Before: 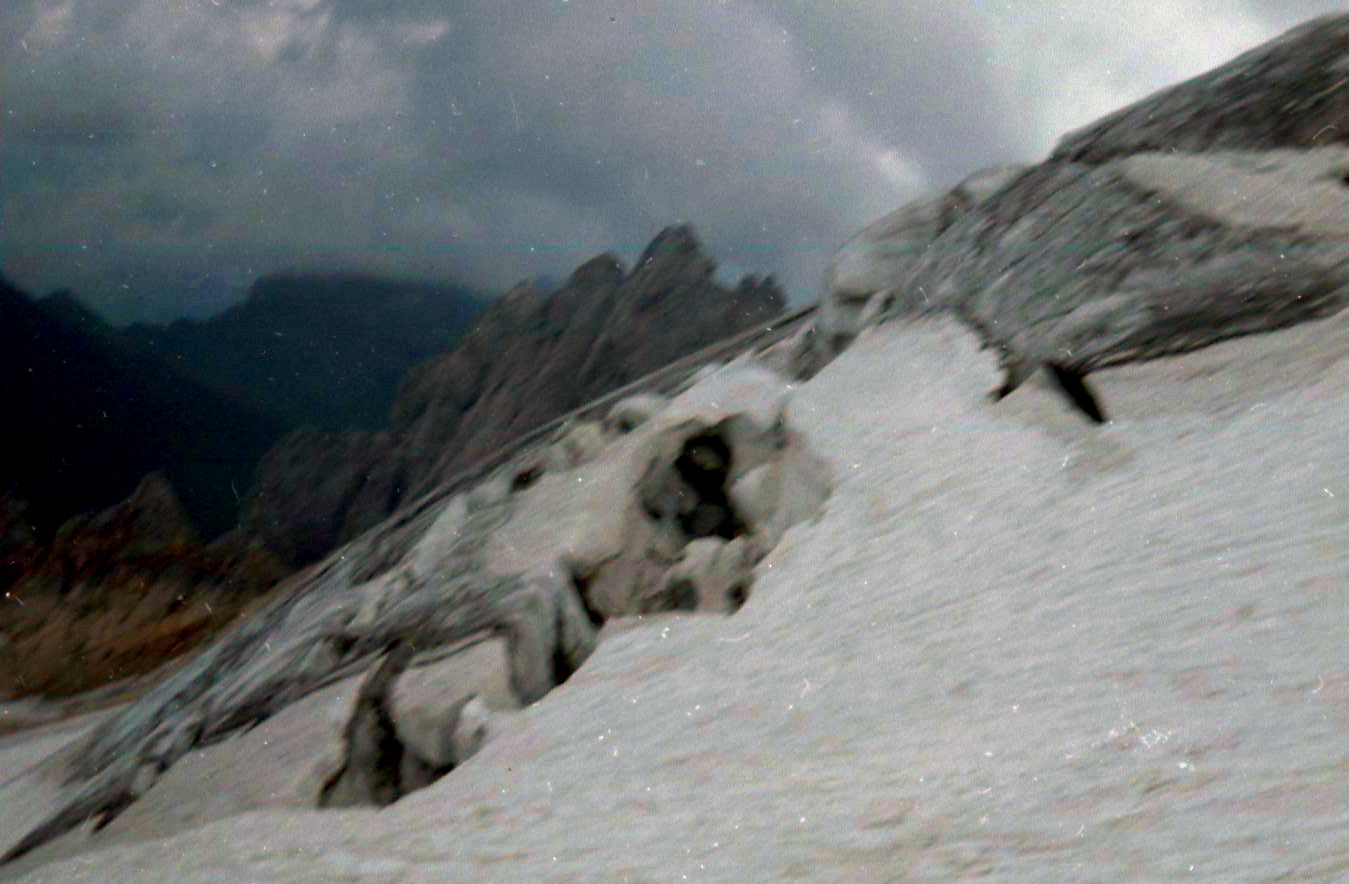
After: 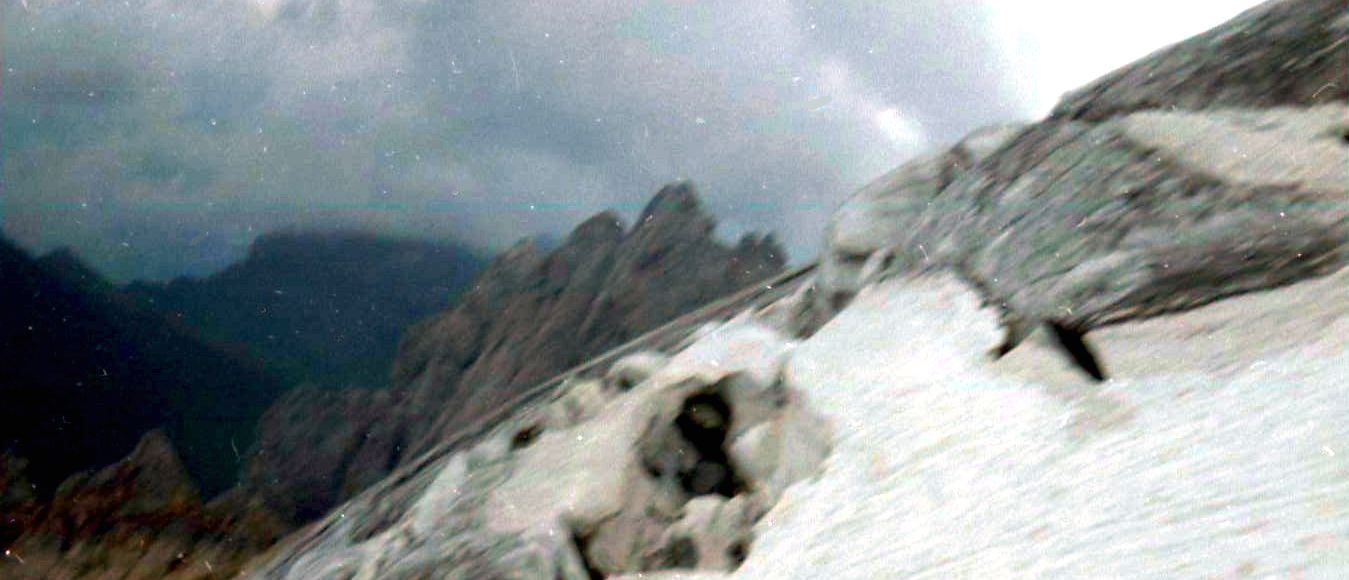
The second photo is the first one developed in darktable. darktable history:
crop and rotate: top 4.848%, bottom 29.503%
exposure: black level correction 0, exposure 1 EV, compensate exposure bias true, compensate highlight preservation false
